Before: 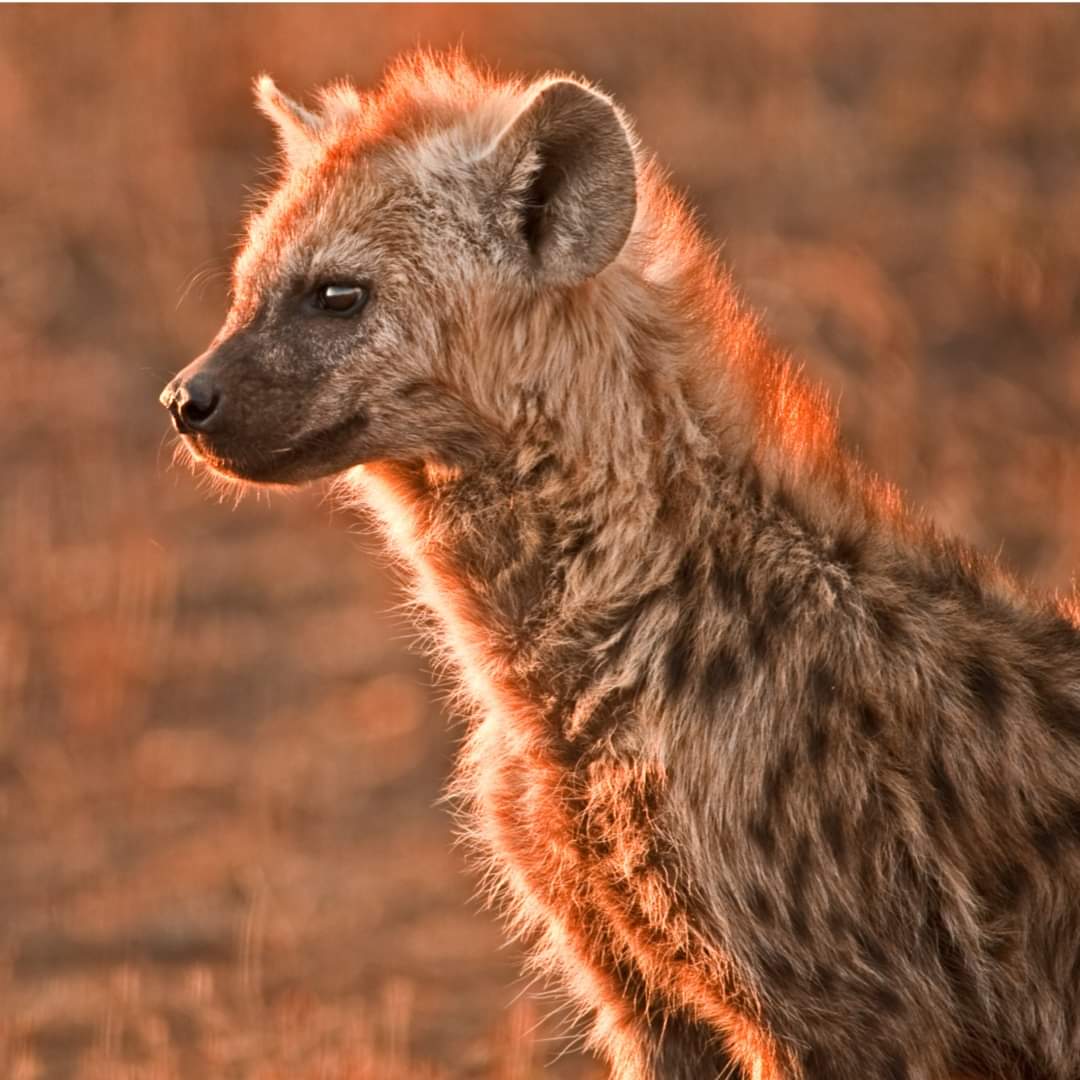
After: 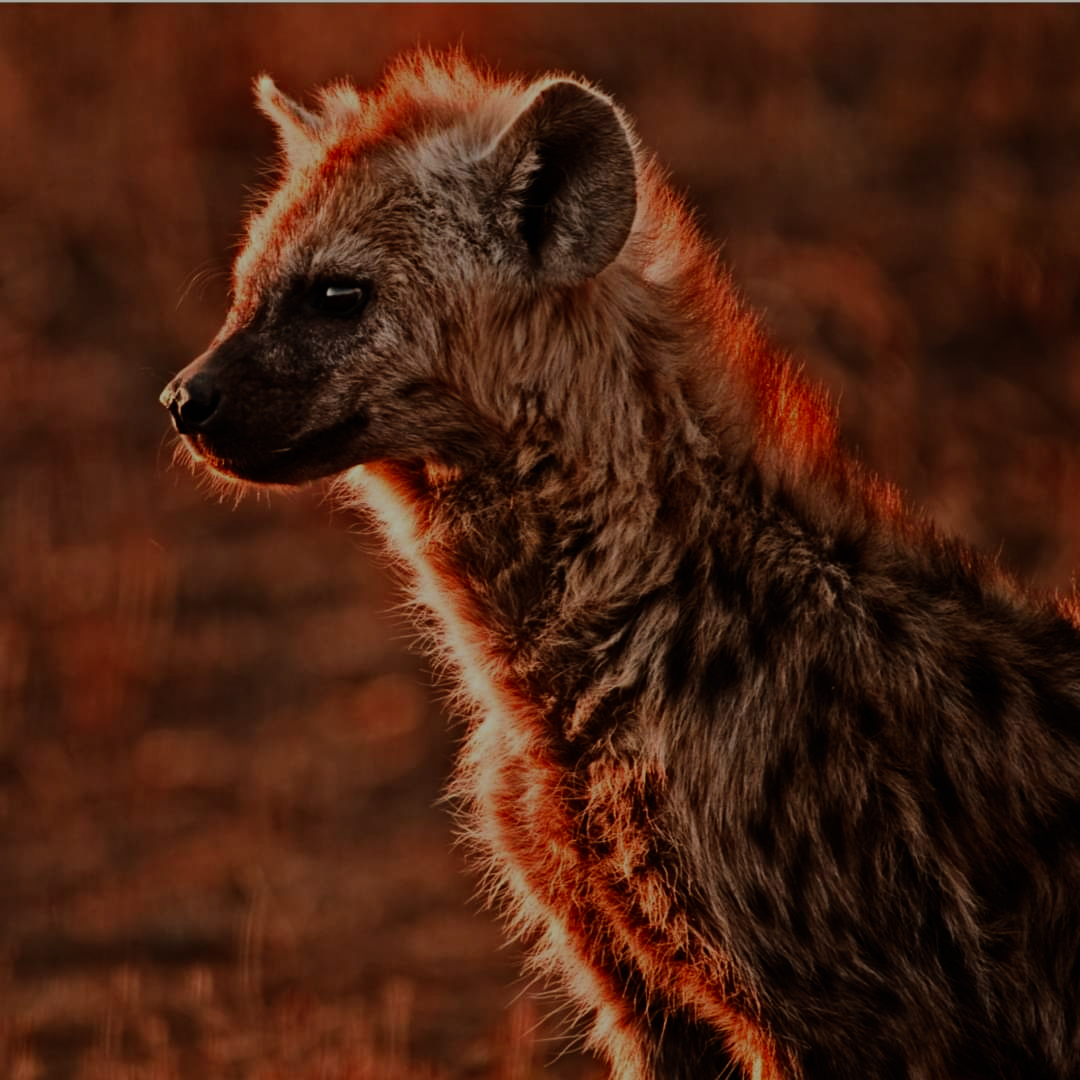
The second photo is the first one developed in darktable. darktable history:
exposure: exposure -1.468 EV, compensate highlight preservation false
sigmoid: contrast 1.81, skew -0.21, preserve hue 0%, red attenuation 0.1, red rotation 0.035, green attenuation 0.1, green rotation -0.017, blue attenuation 0.15, blue rotation -0.052, base primaries Rec2020
